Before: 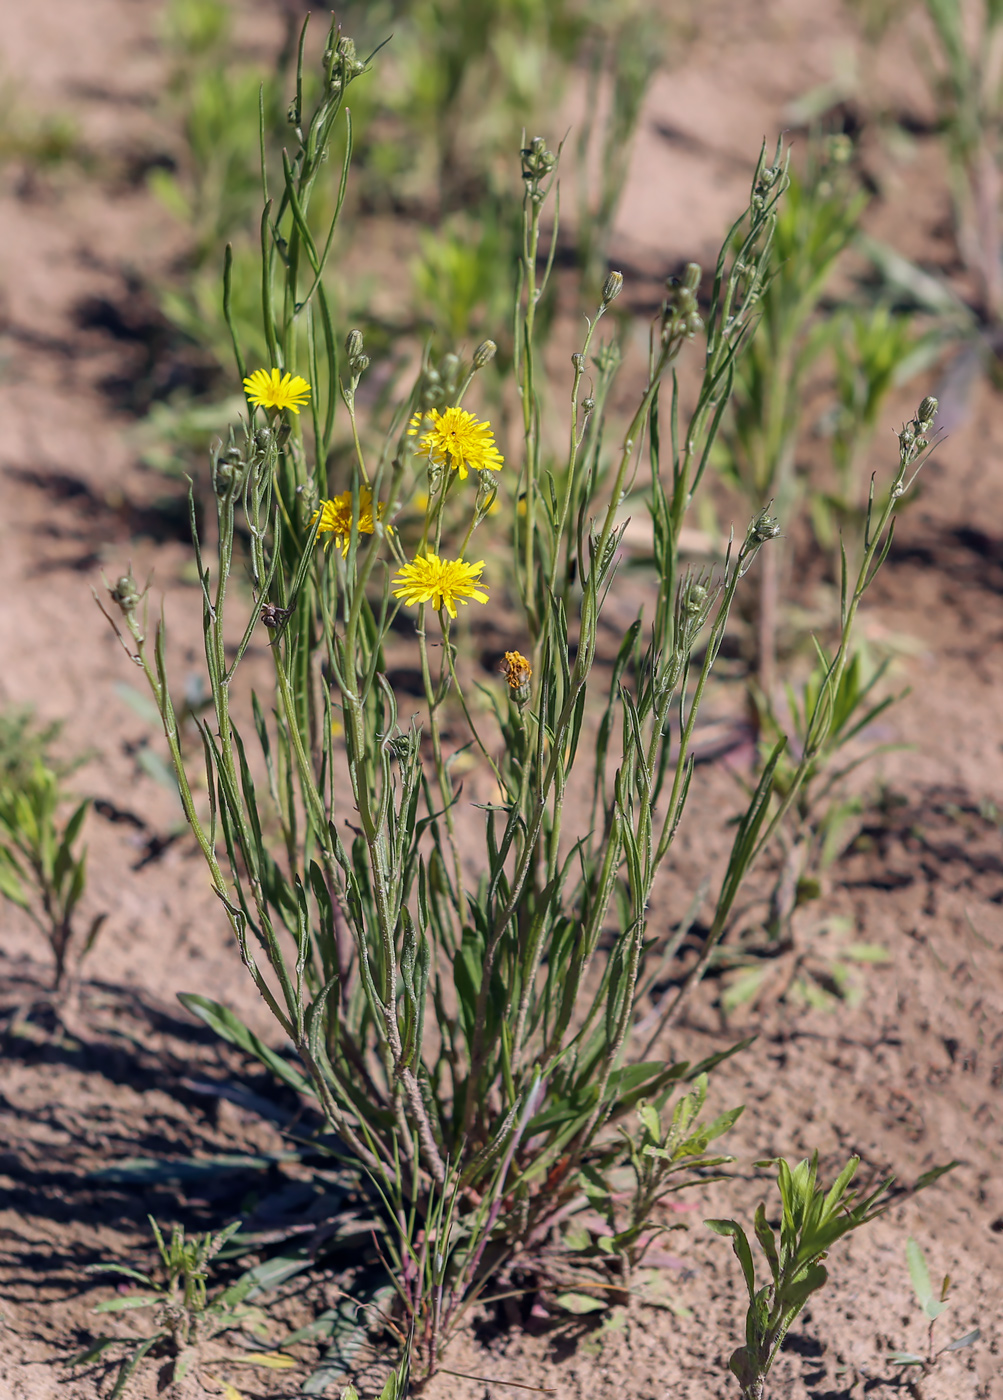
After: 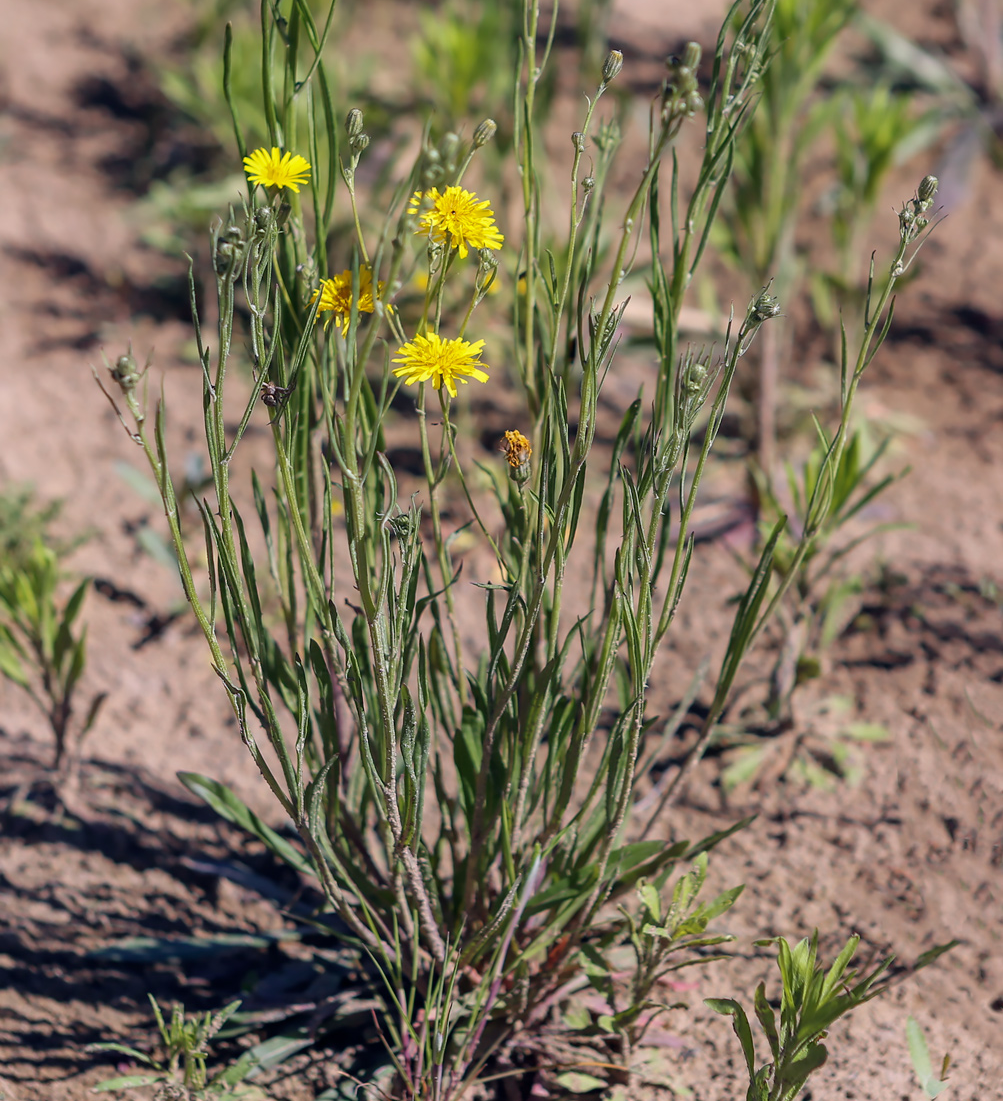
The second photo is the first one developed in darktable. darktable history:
crop and rotate: top 15.888%, bottom 5.402%
